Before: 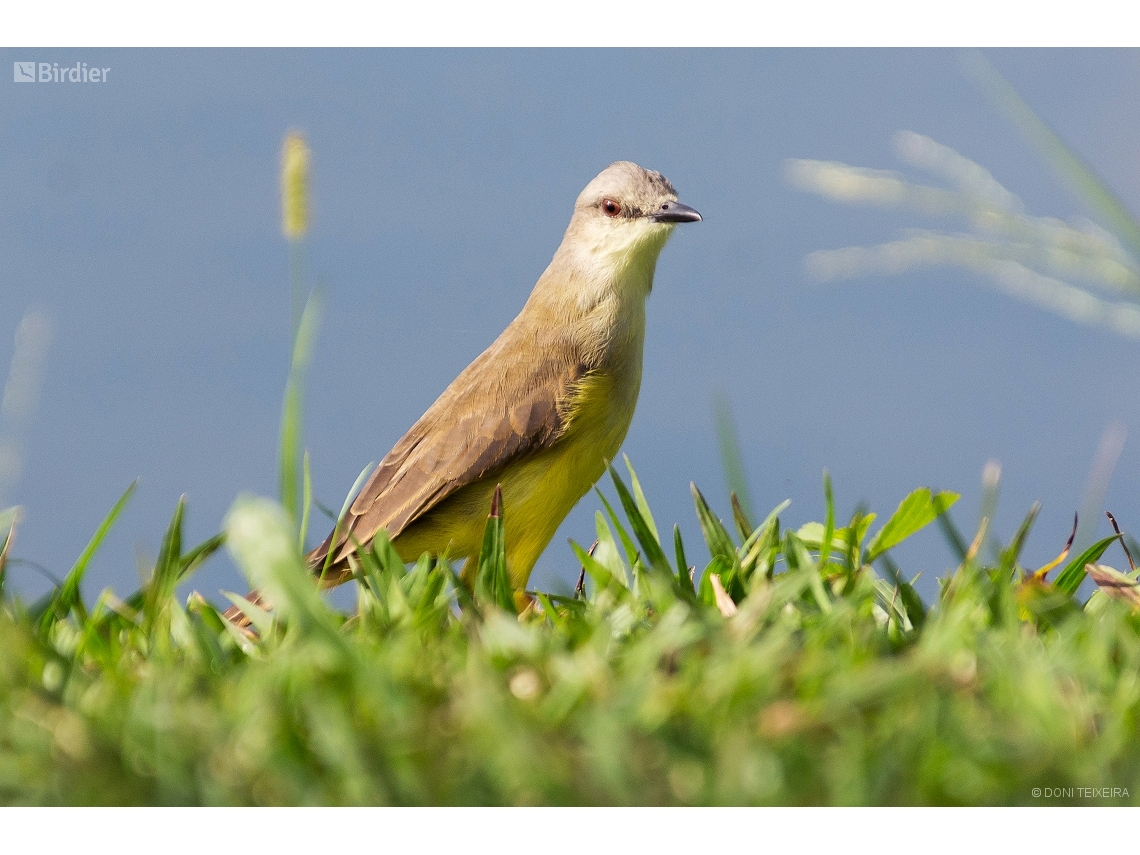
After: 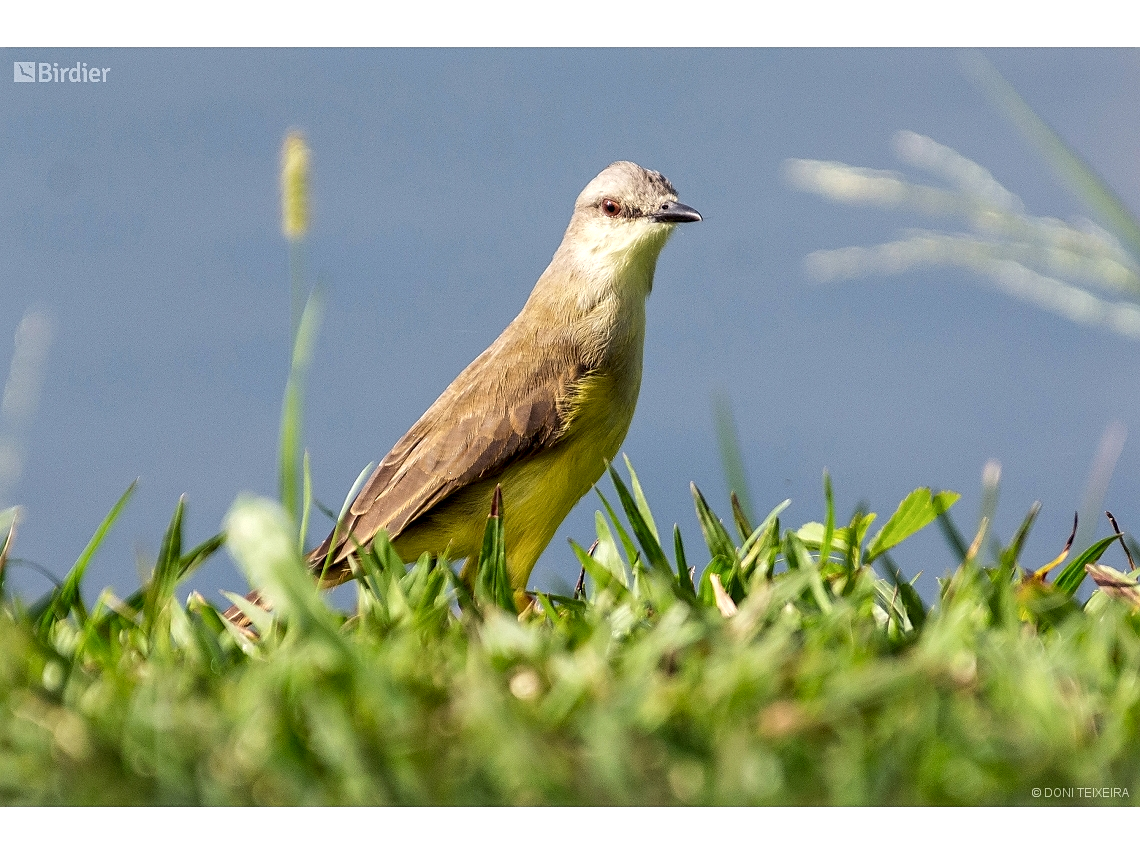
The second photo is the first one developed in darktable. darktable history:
local contrast: detail 144%
sharpen: radius 1.819, amount 0.401, threshold 1.571
